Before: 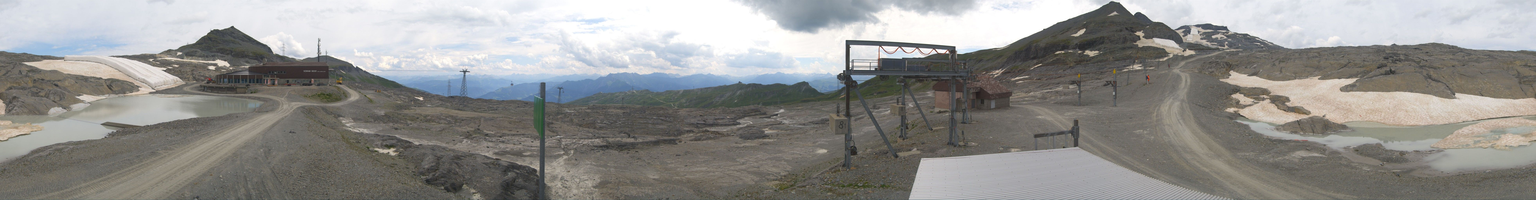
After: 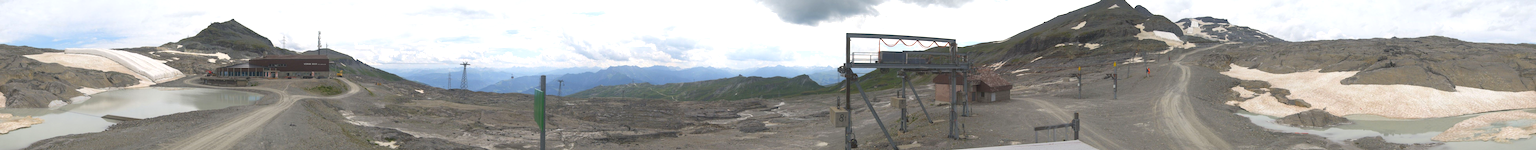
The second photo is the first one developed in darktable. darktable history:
exposure: exposure 0.376 EV, compensate highlight preservation false
crop: top 3.857%, bottom 21.132%
